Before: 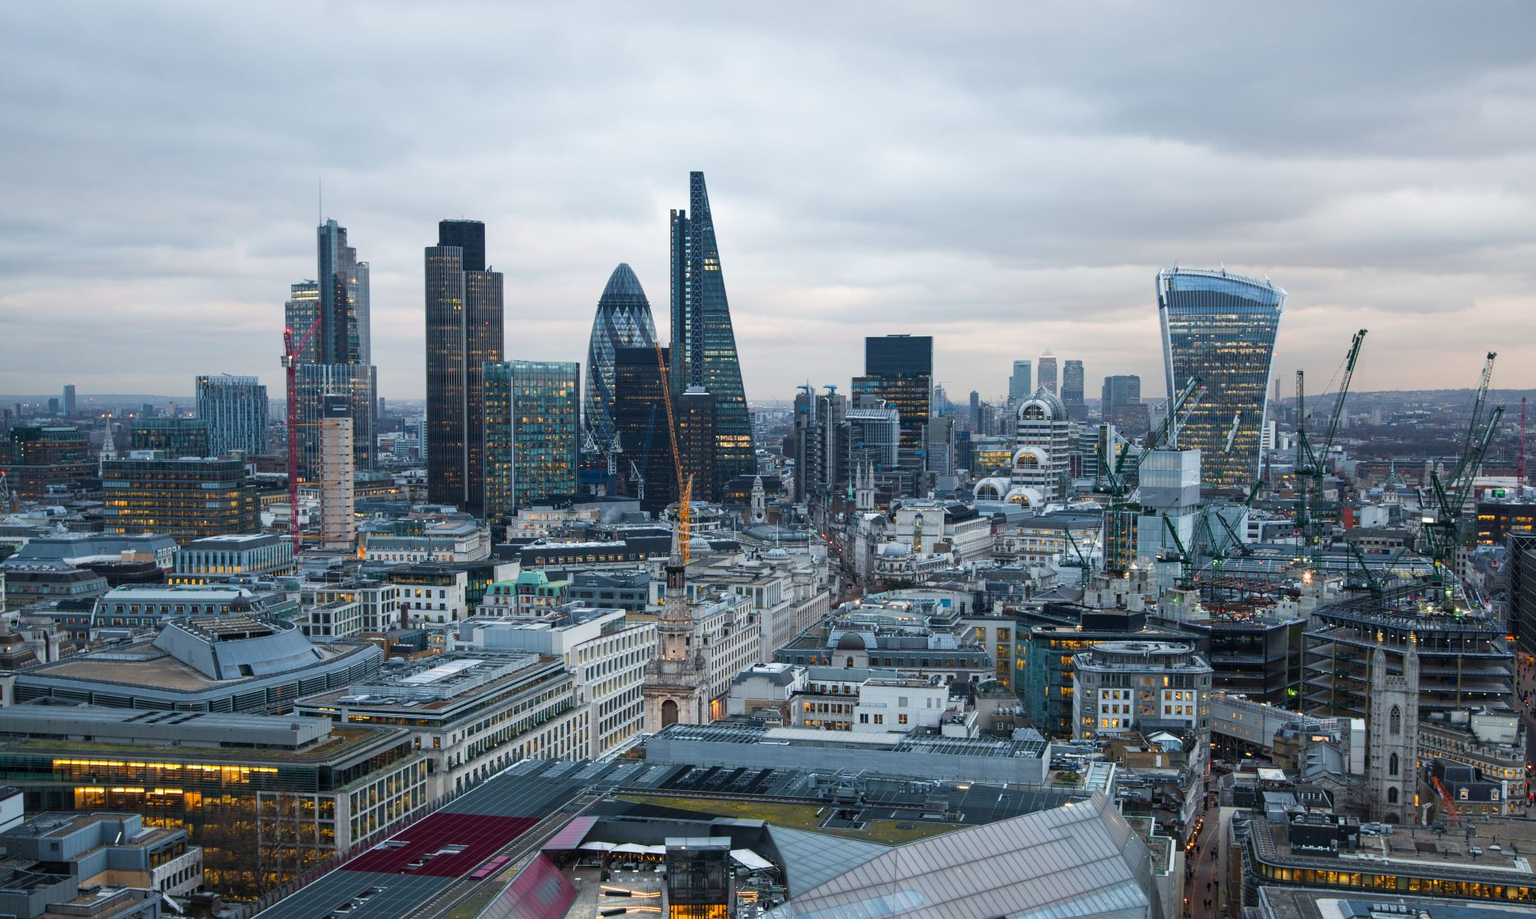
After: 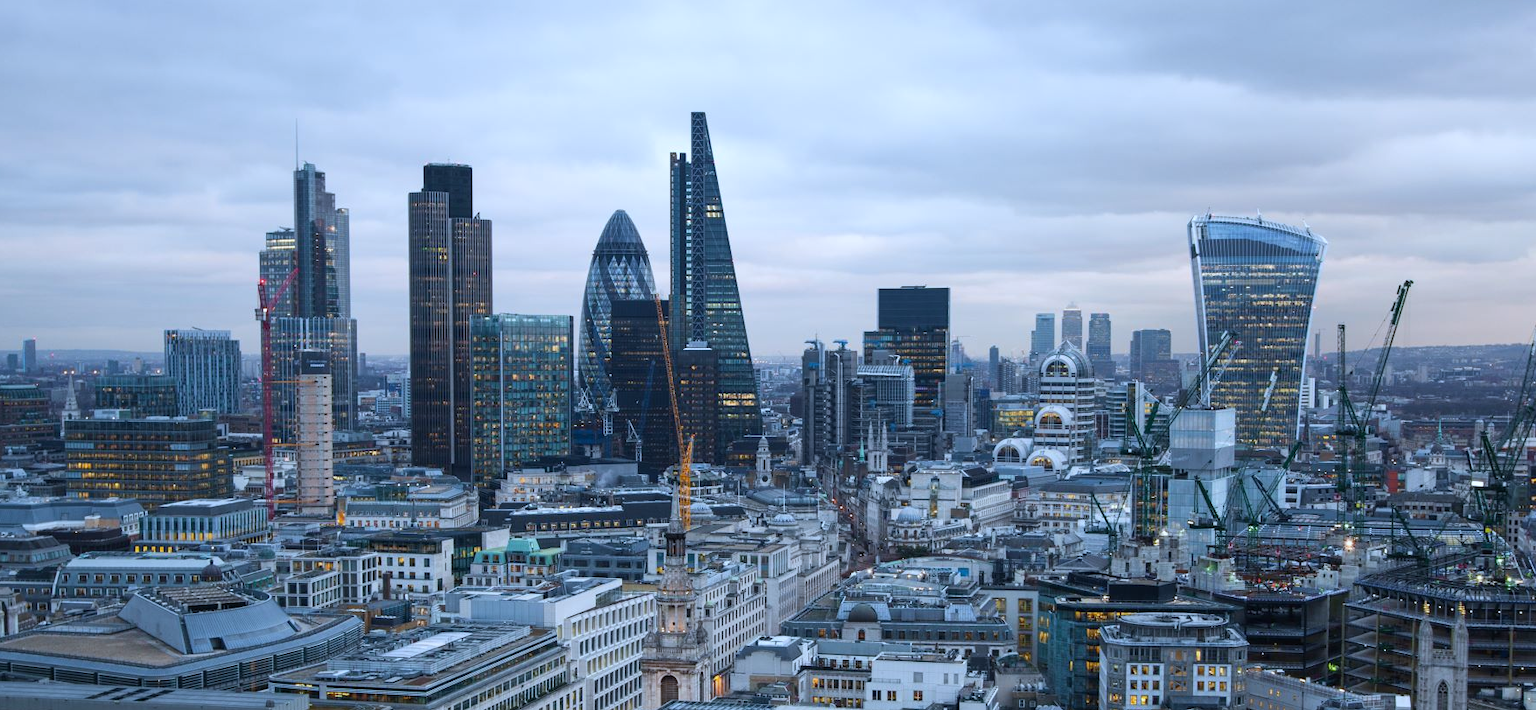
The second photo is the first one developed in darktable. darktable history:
crop: left 2.737%, top 7.287%, right 3.421%, bottom 20.179%
white balance: red 0.931, blue 1.11
